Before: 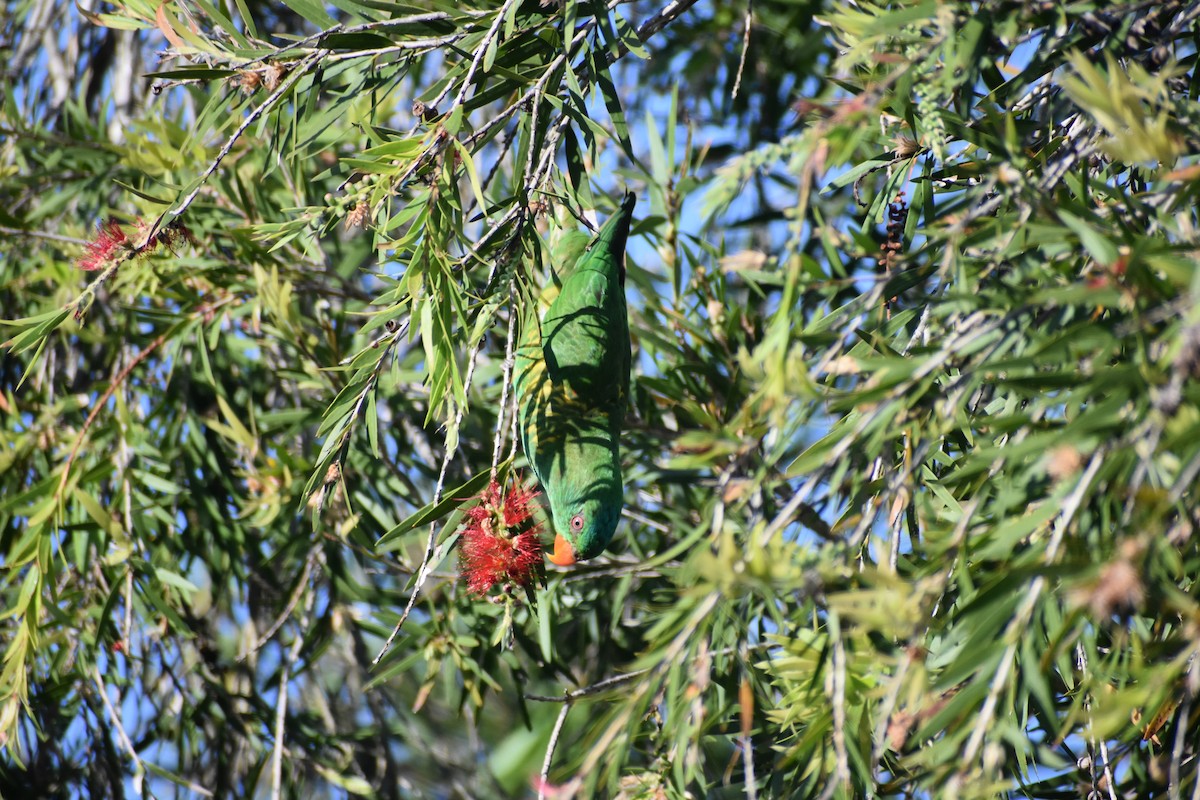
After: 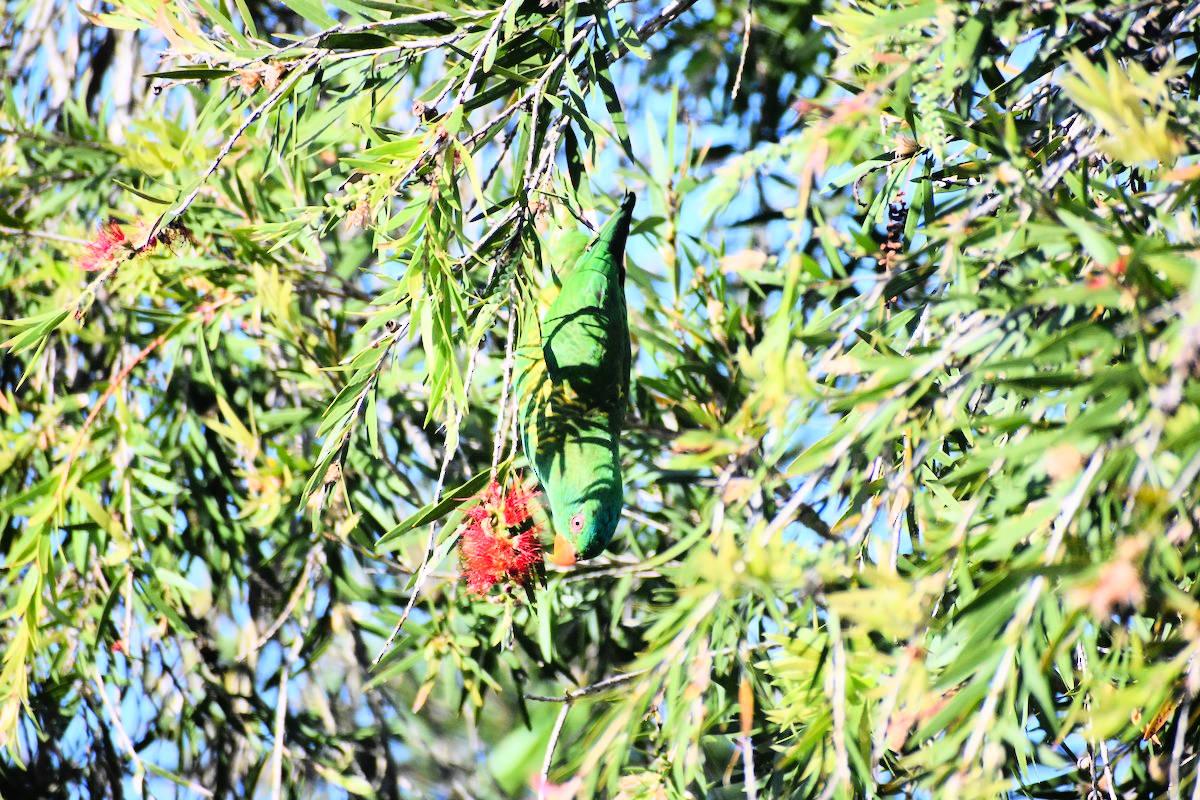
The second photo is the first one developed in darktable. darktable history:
tone curve: curves: ch0 [(0, 0) (0.084, 0.074) (0.2, 0.297) (0.363, 0.591) (0.495, 0.765) (0.68, 0.901) (0.851, 0.967) (1, 1)], color space Lab, linked channels, preserve colors none
white balance: red 1.009, blue 1.027
